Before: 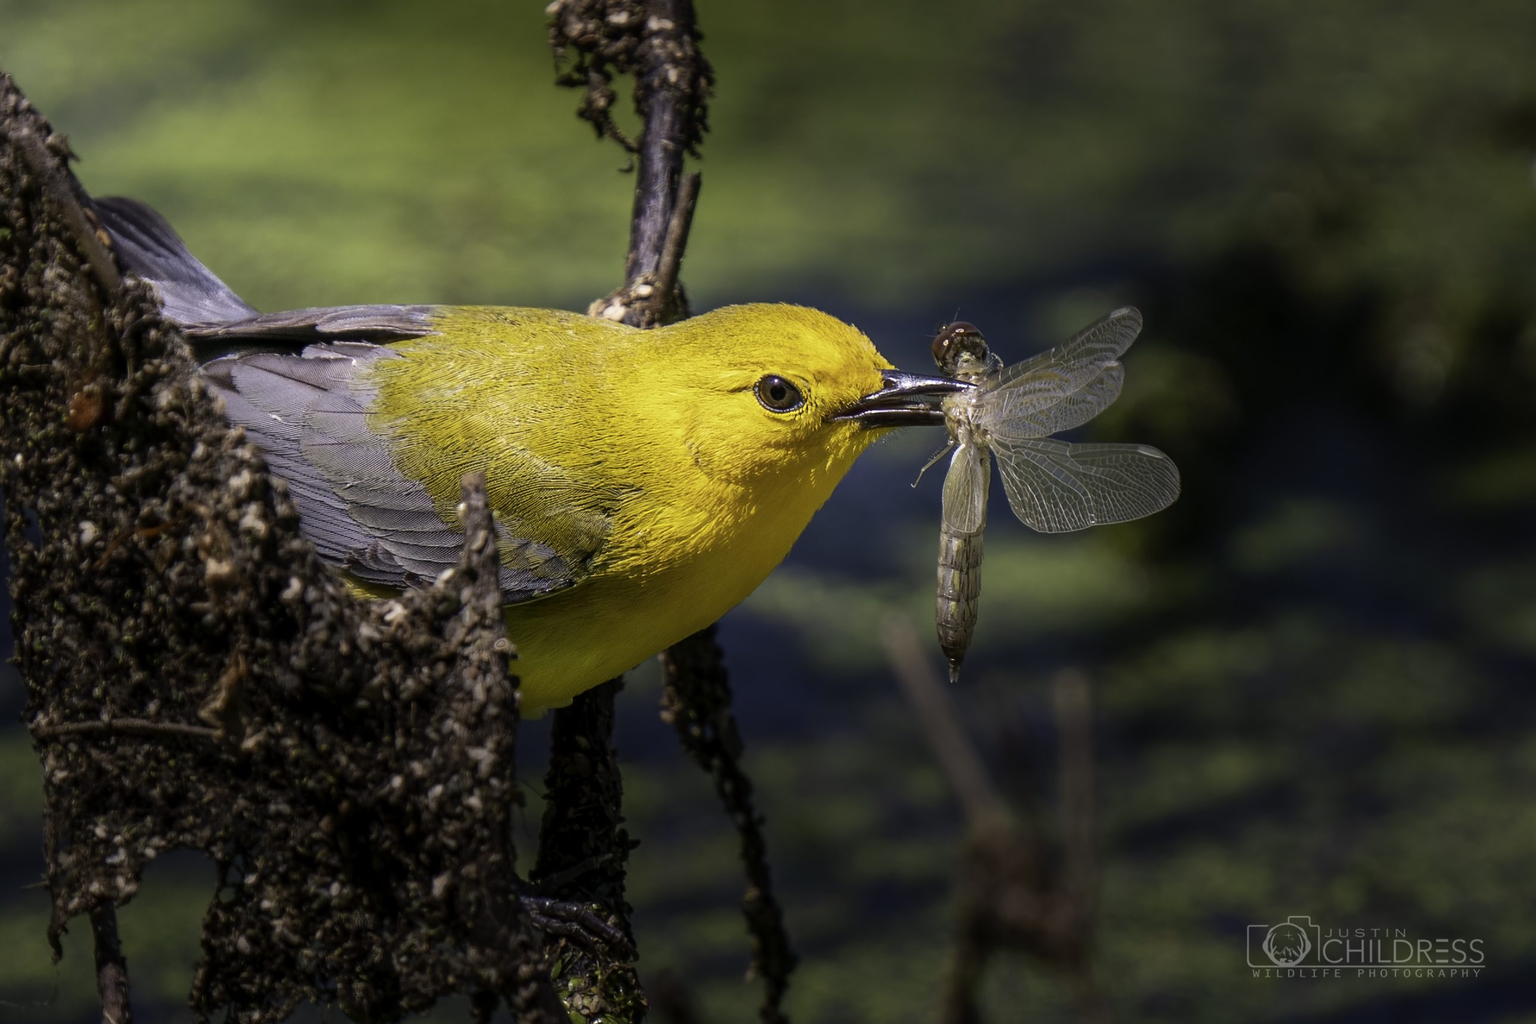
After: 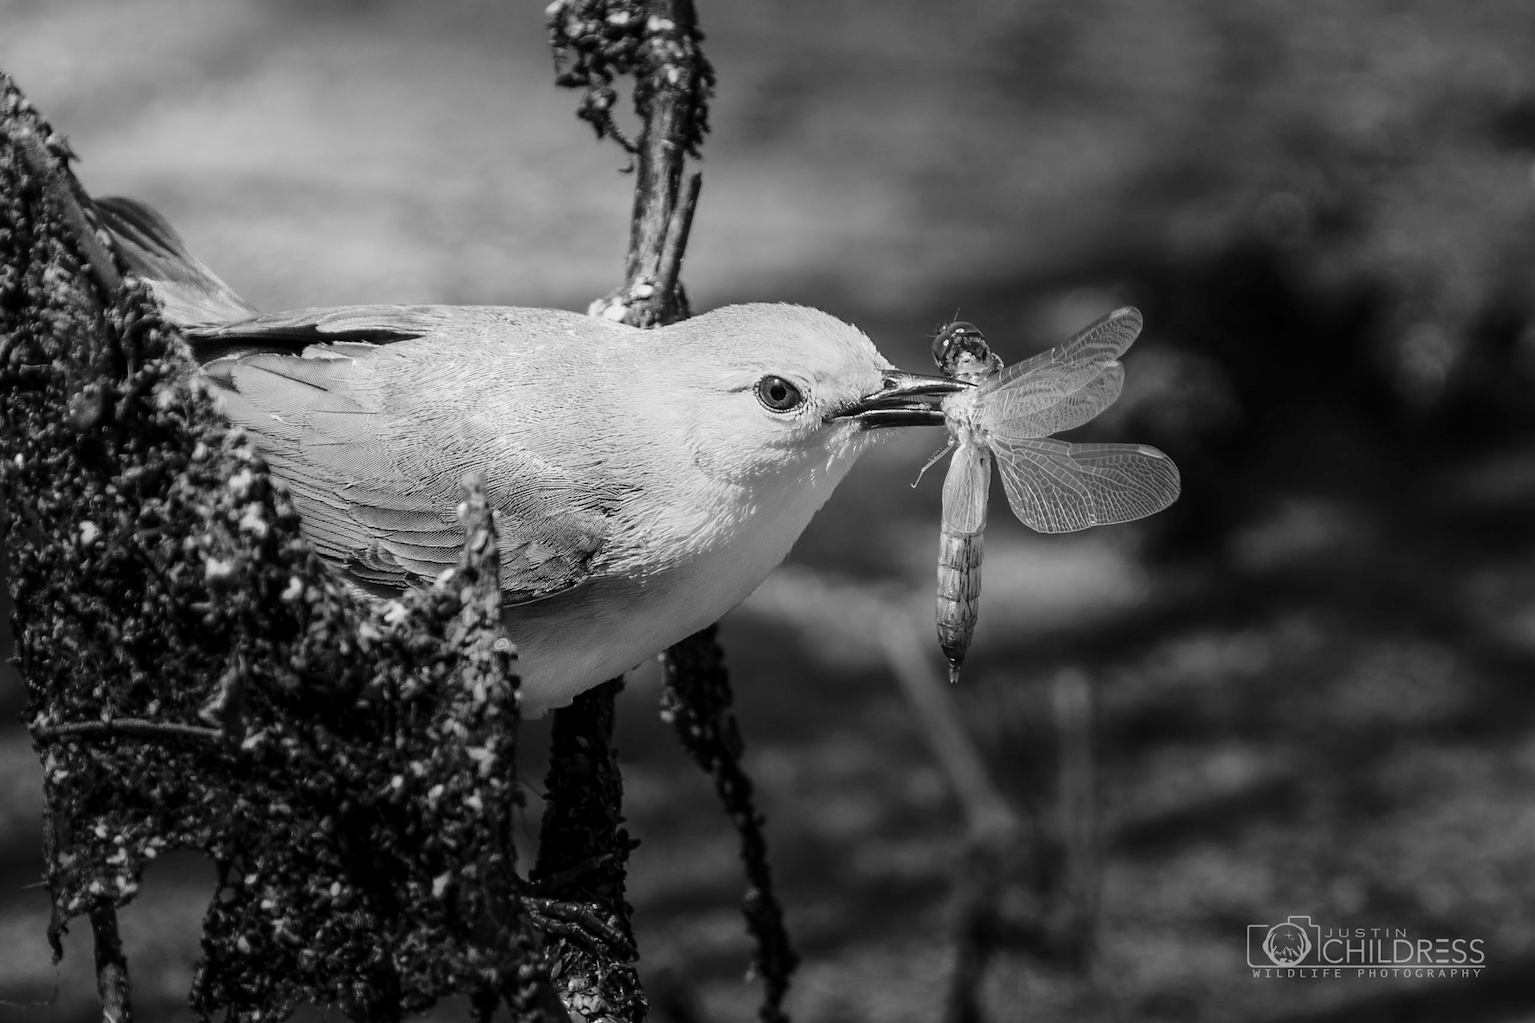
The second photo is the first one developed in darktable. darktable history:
color zones: curves: ch0 [(0.004, 0.588) (0.116, 0.636) (0.259, 0.476) (0.423, 0.464) (0.75, 0.5)]; ch1 [(0, 0) (0.143, 0) (0.286, 0) (0.429, 0) (0.571, 0) (0.714, 0) (0.857, 0)]
white balance: red 0.766, blue 1.537
base curve: curves: ch0 [(0, 0) (0.028, 0.03) (0.121, 0.232) (0.46, 0.748) (0.859, 0.968) (1, 1)], preserve colors none
color correction: highlights a* -1.43, highlights b* 10.12, shadows a* 0.395, shadows b* 19.35
